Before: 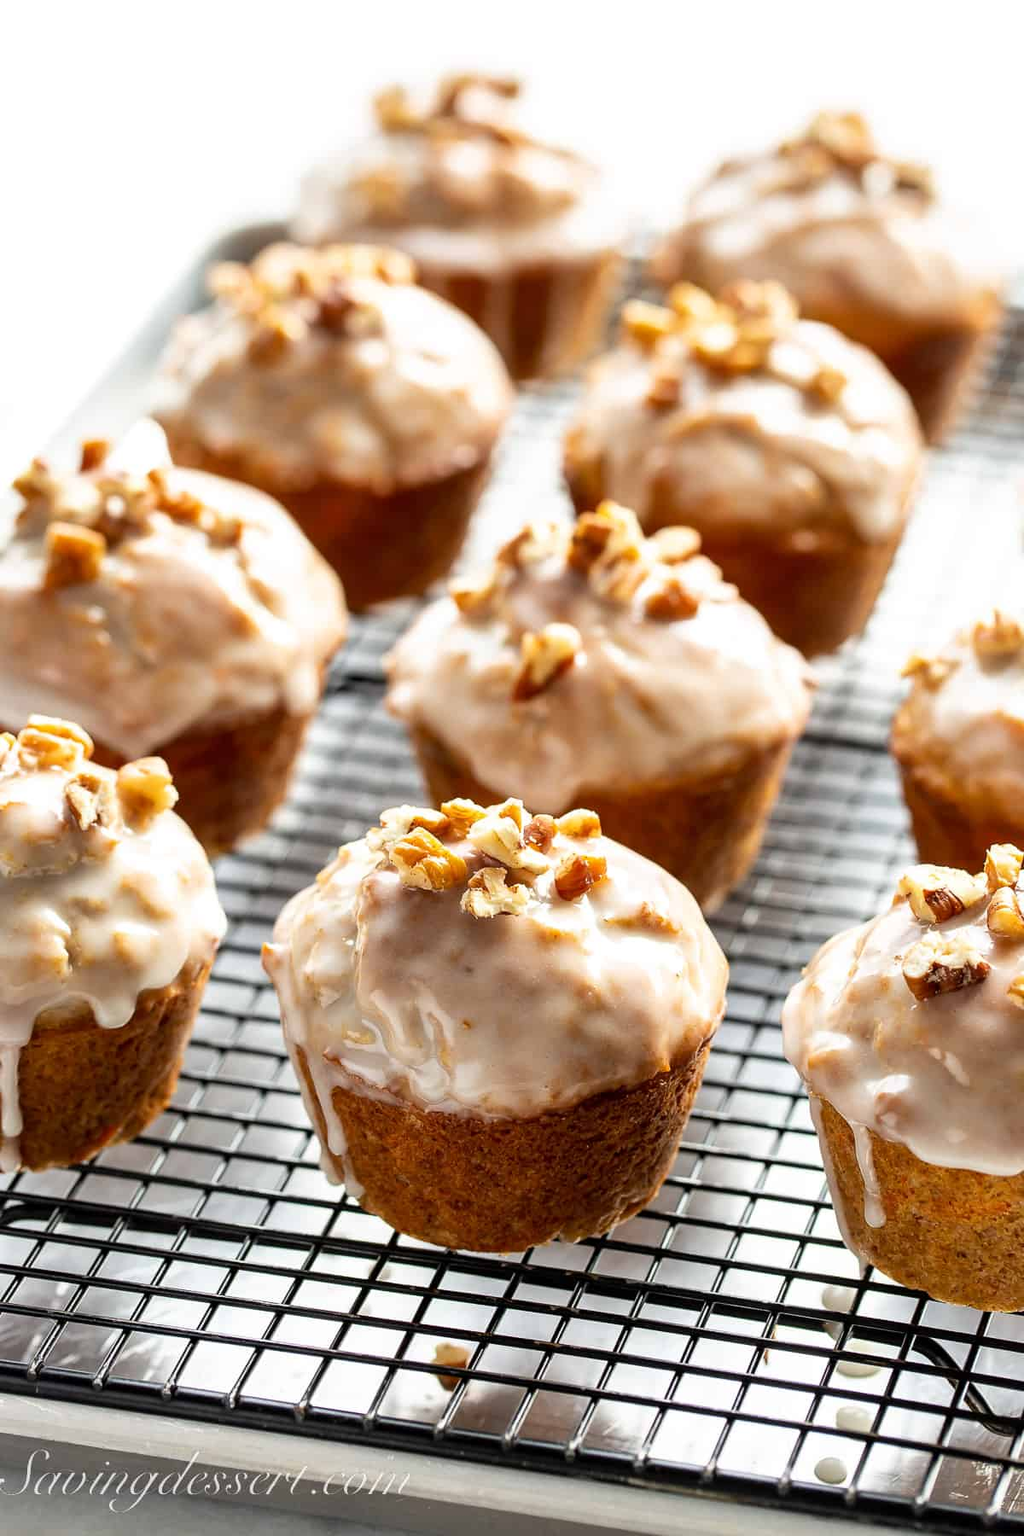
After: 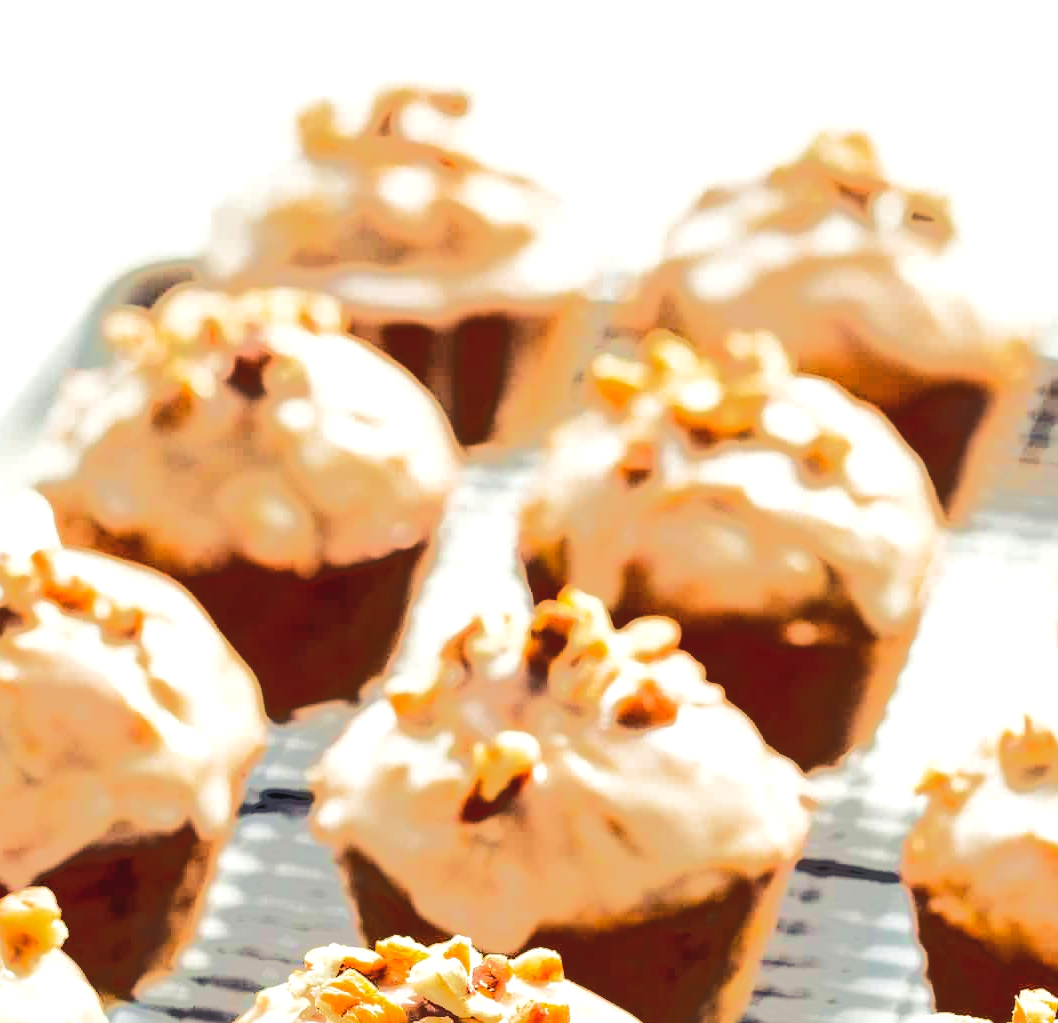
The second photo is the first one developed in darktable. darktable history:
crop and rotate: left 11.795%, bottom 43.143%
tone curve: curves: ch0 [(0, 0.036) (0.119, 0.115) (0.461, 0.479) (0.715, 0.767) (0.817, 0.865) (1, 0.998)]; ch1 [(0, 0) (0.377, 0.416) (0.44, 0.461) (0.487, 0.49) (0.514, 0.525) (0.538, 0.561) (0.67, 0.713) (1, 1)]; ch2 [(0, 0) (0.38, 0.405) (0.463, 0.445) (0.492, 0.486) (0.529, 0.533) (0.578, 0.59) (0.653, 0.698) (1, 1)], preserve colors none
color balance rgb: shadows lift › luminance -21.849%, shadows lift › chroma 6.553%, shadows lift › hue 272.06°, highlights gain › luminance 5.908%, highlights gain › chroma 1.252%, highlights gain › hue 91.77°, perceptual saturation grading › global saturation -0.032%, global vibrance 10.798%
tone equalizer: -7 EV -0.602 EV, -6 EV 1.01 EV, -5 EV -0.429 EV, -4 EV 0.394 EV, -3 EV 0.419 EV, -2 EV 0.122 EV, -1 EV -0.124 EV, +0 EV -0.378 EV, edges refinement/feathering 500, mask exposure compensation -1.57 EV, preserve details no
velvia: strength 39.26%
